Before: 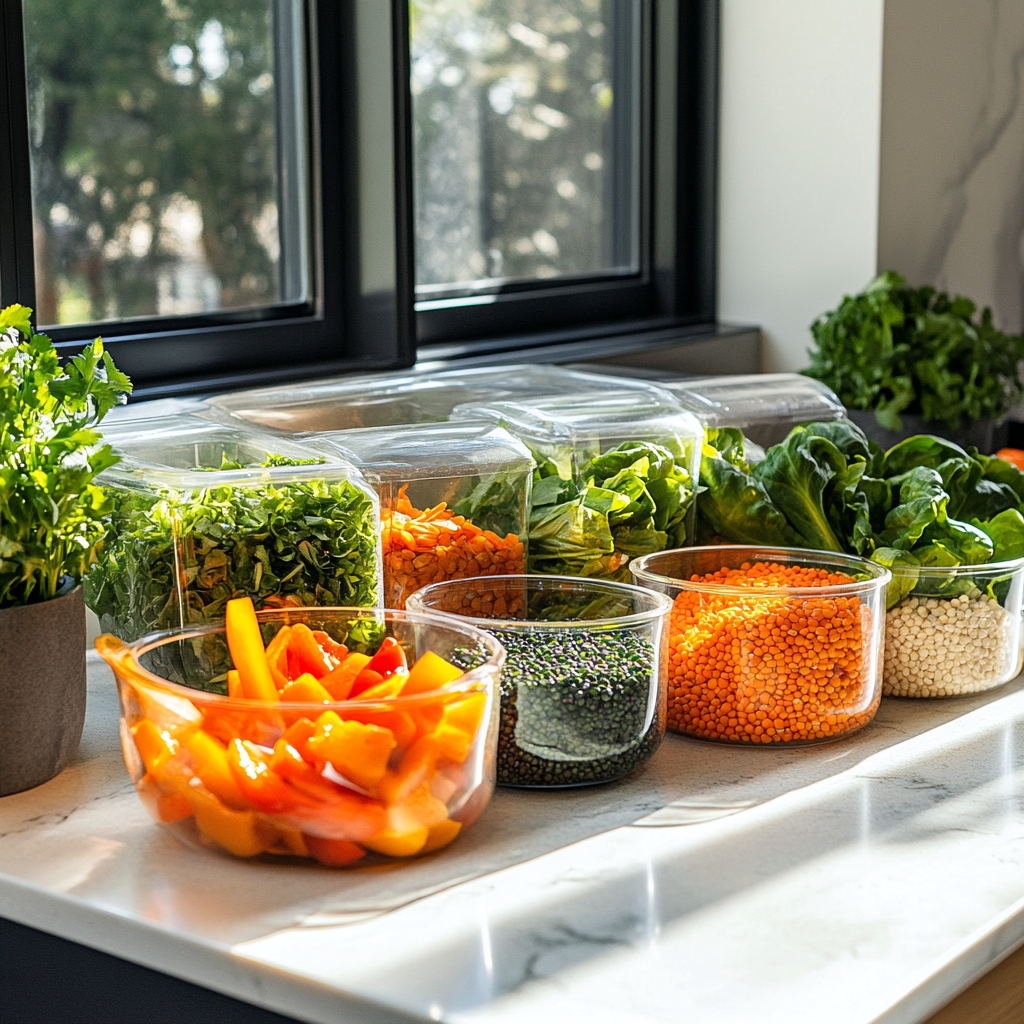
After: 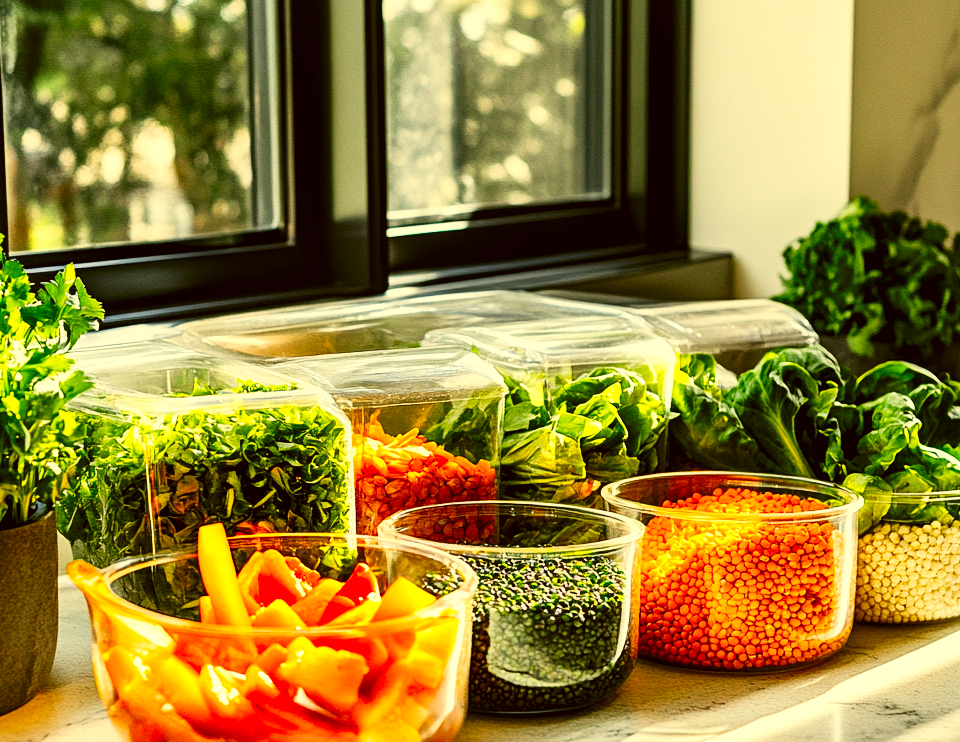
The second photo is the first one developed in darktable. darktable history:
local contrast: mode bilateral grid, contrast 20, coarseness 50, detail 148%, midtone range 0.2
tone curve: curves: ch0 [(0, 0) (0.003, 0.02) (0.011, 0.021) (0.025, 0.022) (0.044, 0.023) (0.069, 0.026) (0.1, 0.04) (0.136, 0.06) (0.177, 0.092) (0.224, 0.127) (0.277, 0.176) (0.335, 0.258) (0.399, 0.349) (0.468, 0.444) (0.543, 0.546) (0.623, 0.649) (0.709, 0.754) (0.801, 0.842) (0.898, 0.922) (1, 1)], preserve colors none
crop: left 2.737%, top 7.287%, right 3.421%, bottom 20.179%
contrast brightness saturation: contrast 0.2, brightness 0.16, saturation 0.22
shadows and highlights: highlights color adjustment 0%, low approximation 0.01, soften with gaussian
color correction: highlights a* 0.162, highlights b* 29.53, shadows a* -0.162, shadows b* 21.09
